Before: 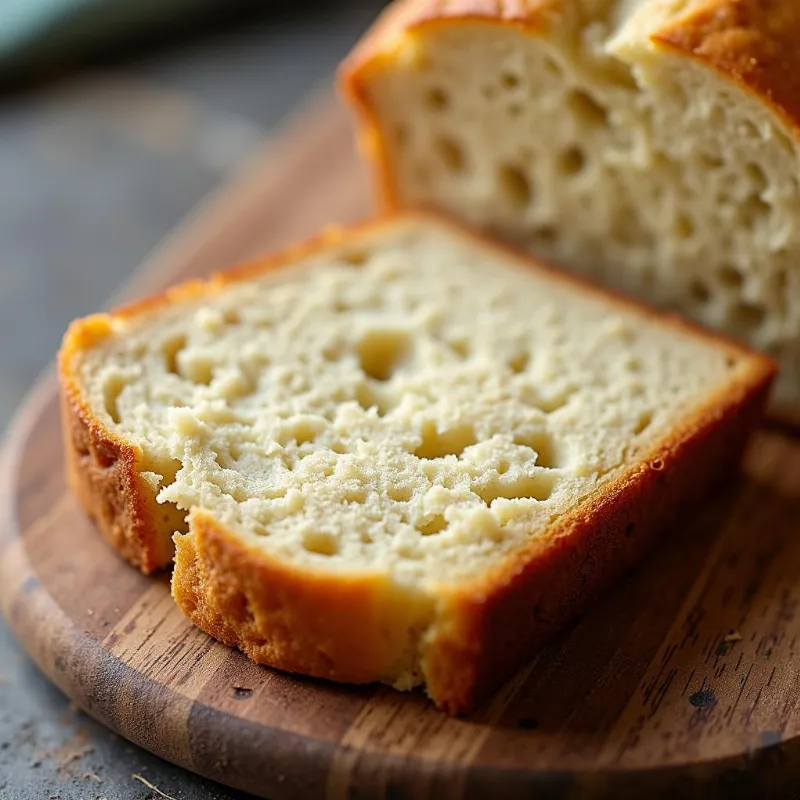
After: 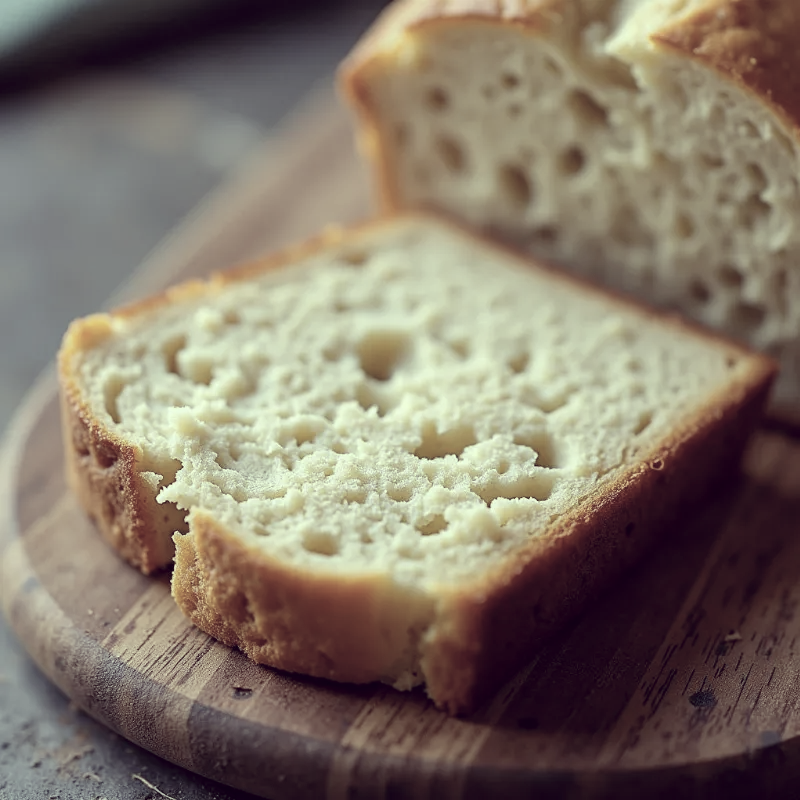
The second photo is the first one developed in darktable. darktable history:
color balance rgb: power › hue 170.08°, perceptual saturation grading › global saturation 0.412%
color correction: highlights a* -20.7, highlights b* 20.57, shadows a* 19.81, shadows b* -20.41, saturation 0.456
